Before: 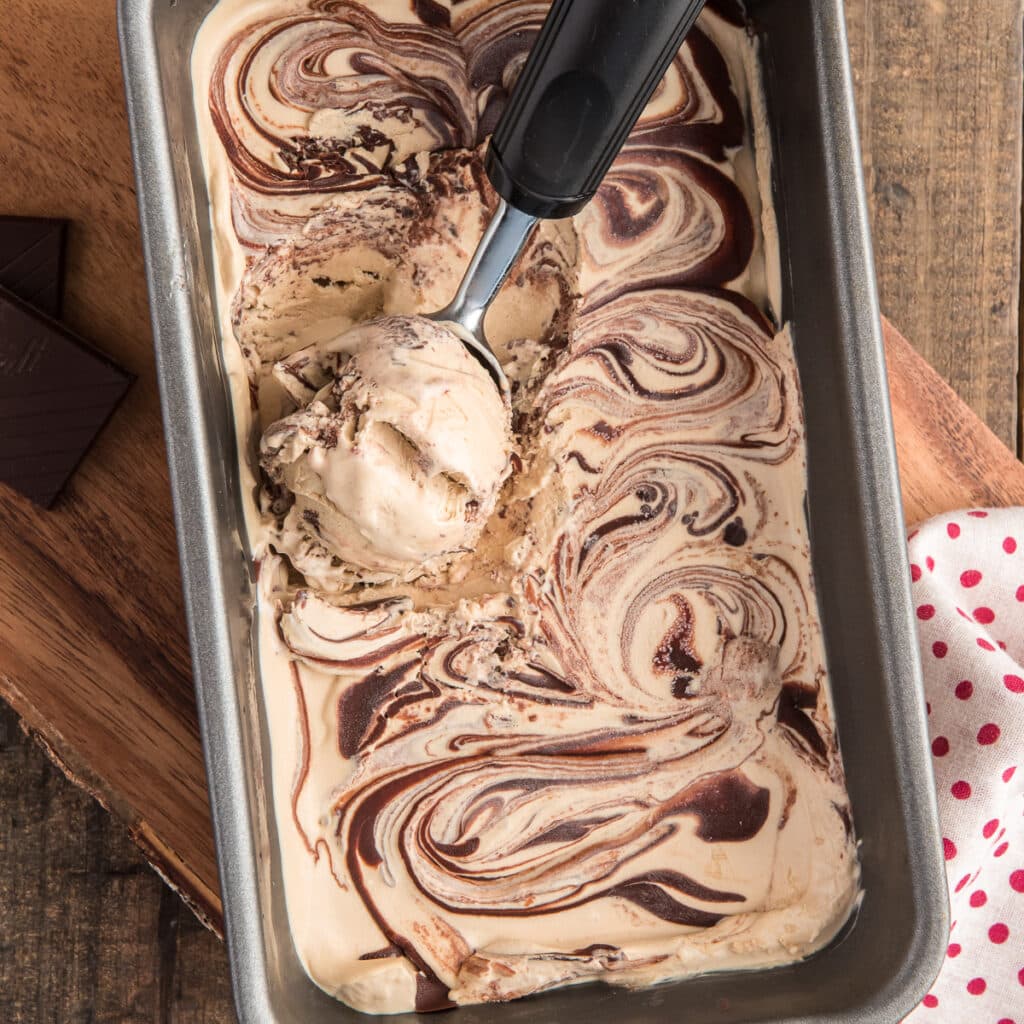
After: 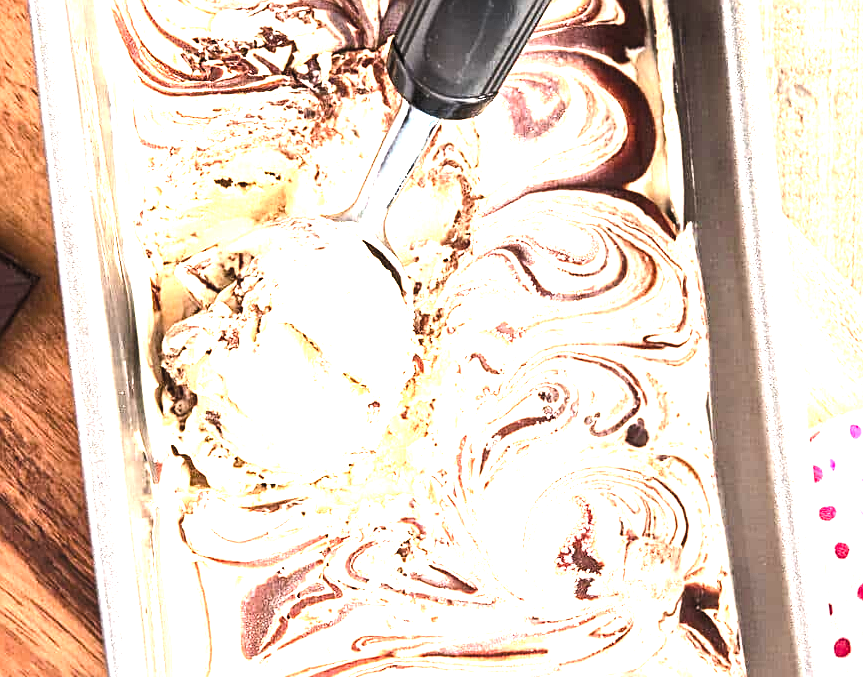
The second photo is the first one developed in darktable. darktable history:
exposure: black level correction 0, exposure 2.388 EV, compensate highlight preservation false
tone curve: curves: ch0 [(0, 0.137) (1, 1)], preserve colors none
crop and rotate: left 9.646%, top 9.716%, right 5.983%, bottom 24.101%
levels: levels [0.116, 0.574, 1]
sharpen: on, module defaults
contrast brightness saturation: contrast 0.157, saturation 0.331
color balance rgb: power › hue 210.34°, highlights gain › luminance 14.602%, perceptual saturation grading › global saturation 0.175%, perceptual saturation grading › highlights -15.028%, perceptual saturation grading › shadows 25.433%, perceptual brilliance grading › highlights 7.43%, perceptual brilliance grading › mid-tones 3.056%, perceptual brilliance grading › shadows 2.137%
